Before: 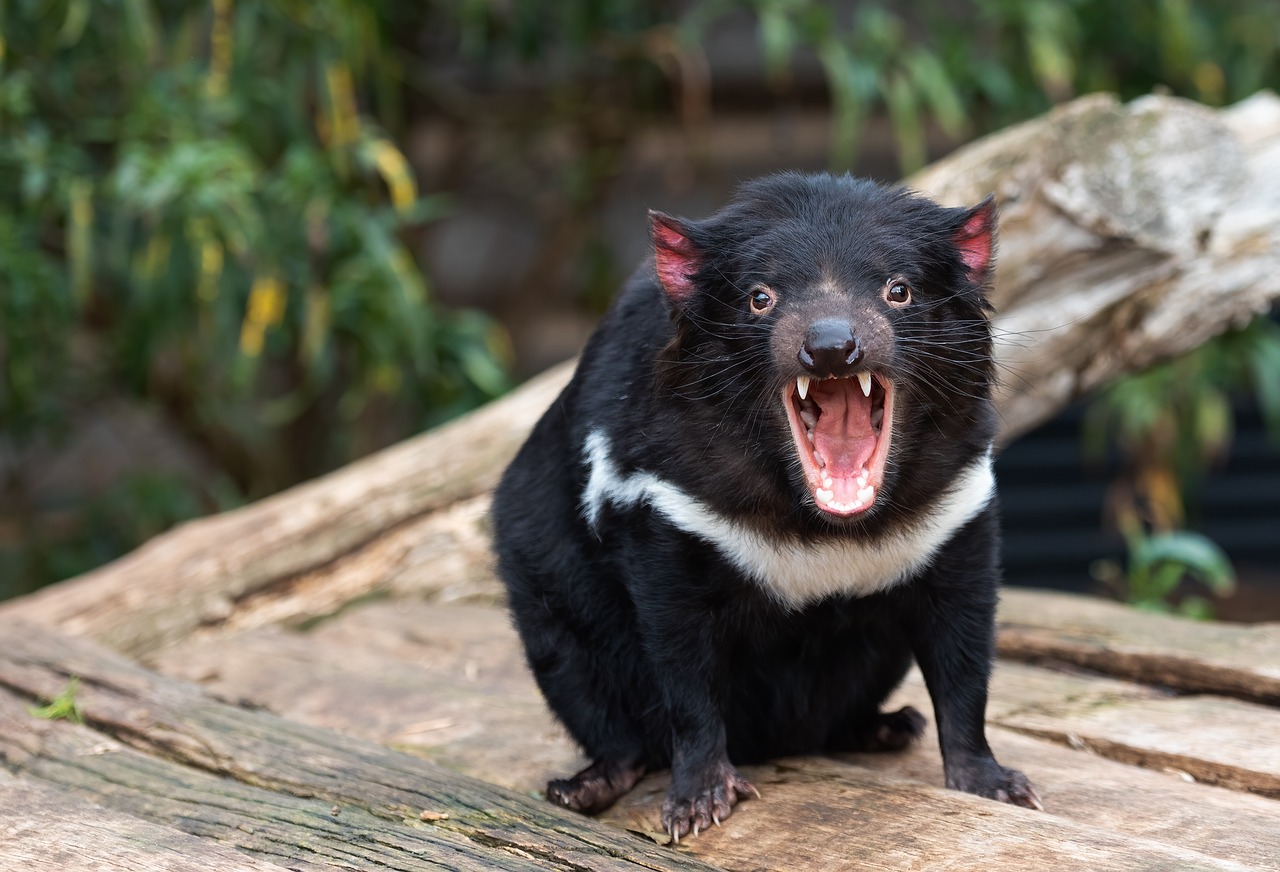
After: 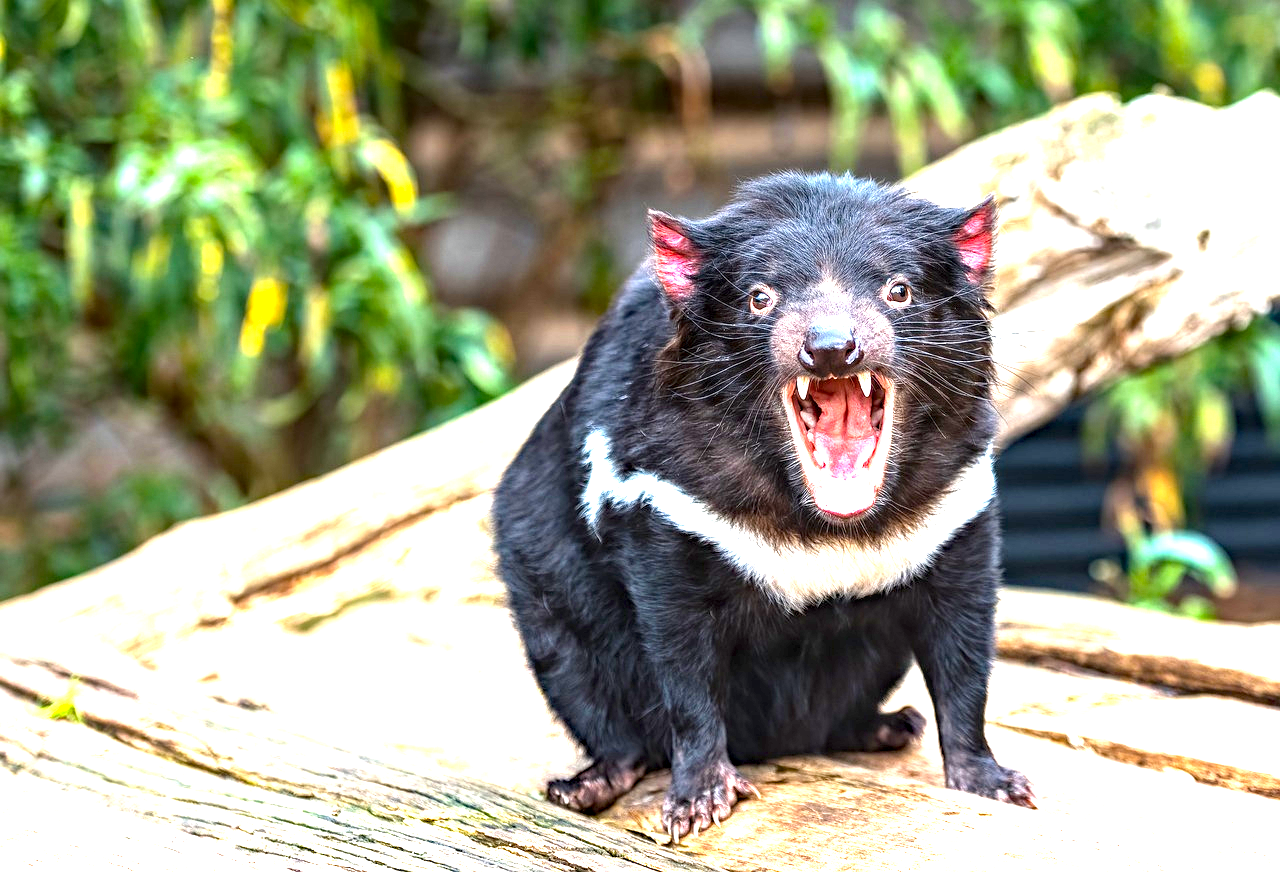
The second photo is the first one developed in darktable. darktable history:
local contrast: highlights 60%, shadows 60%, detail 160%
exposure: black level correction 0, exposure 2 EV, compensate highlight preservation false
color balance rgb: perceptual saturation grading › global saturation 30%, global vibrance 10%
haze removal: compatibility mode true, adaptive false
